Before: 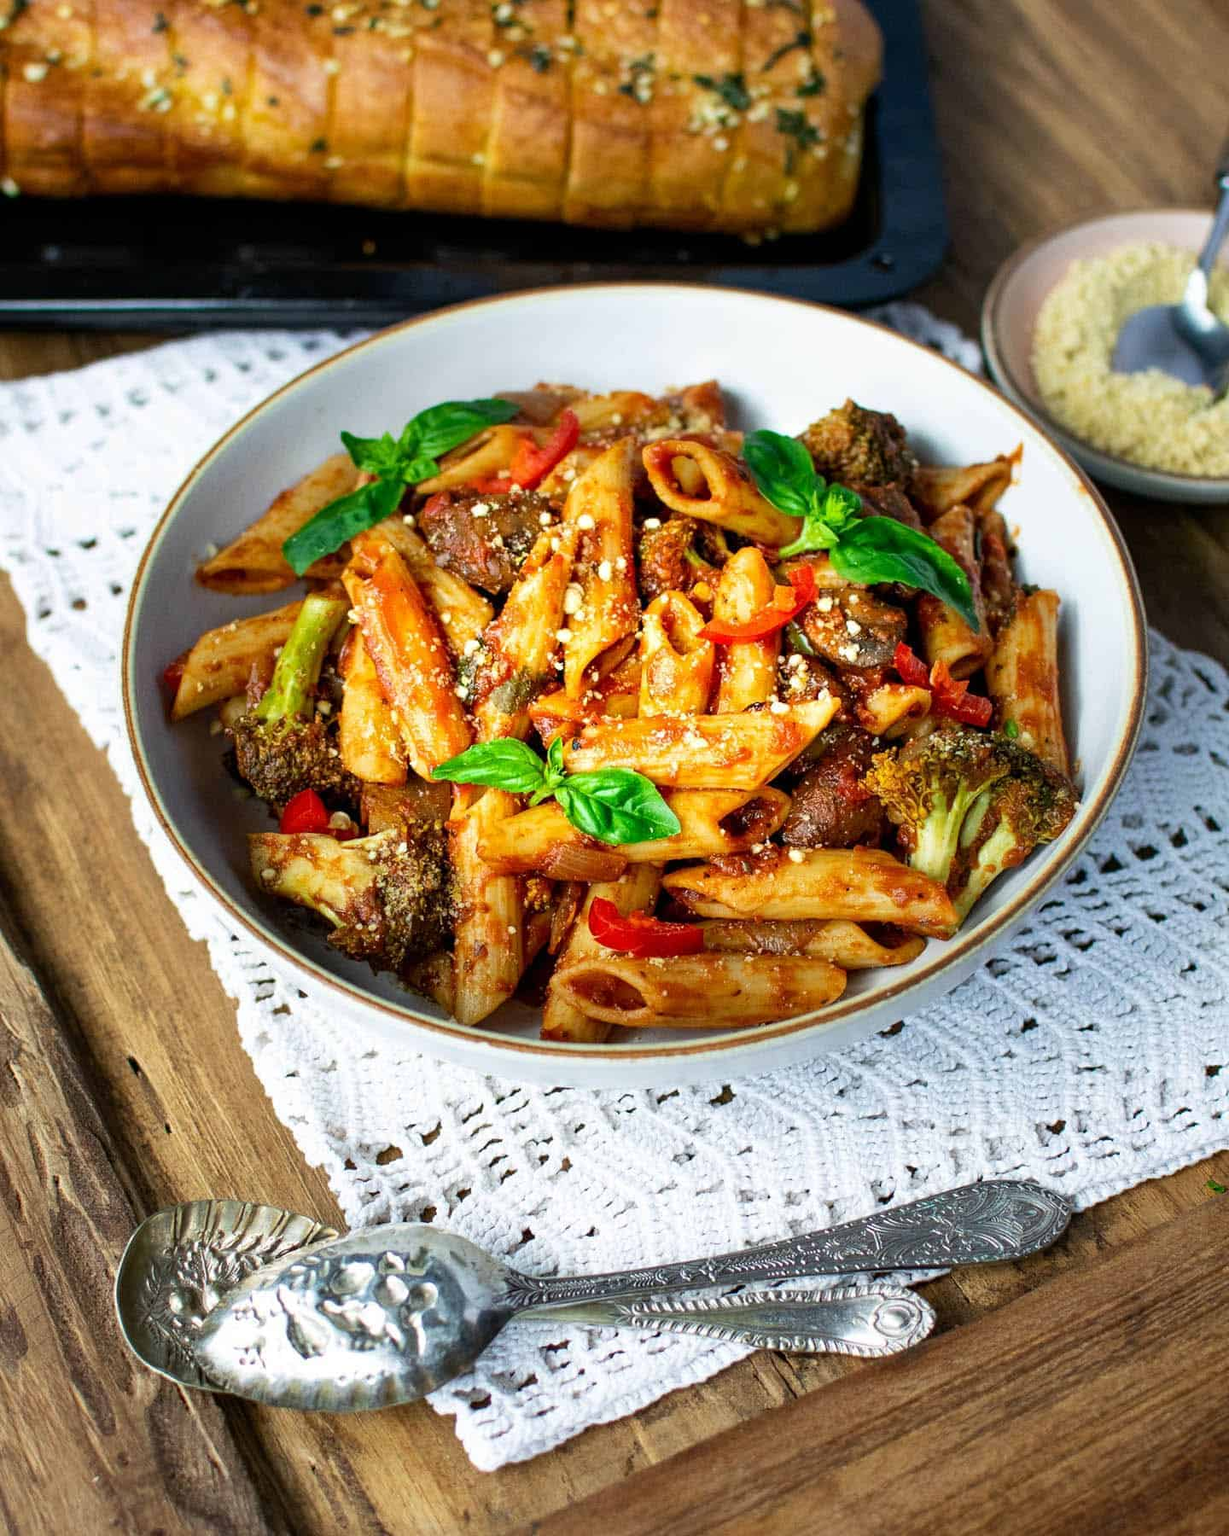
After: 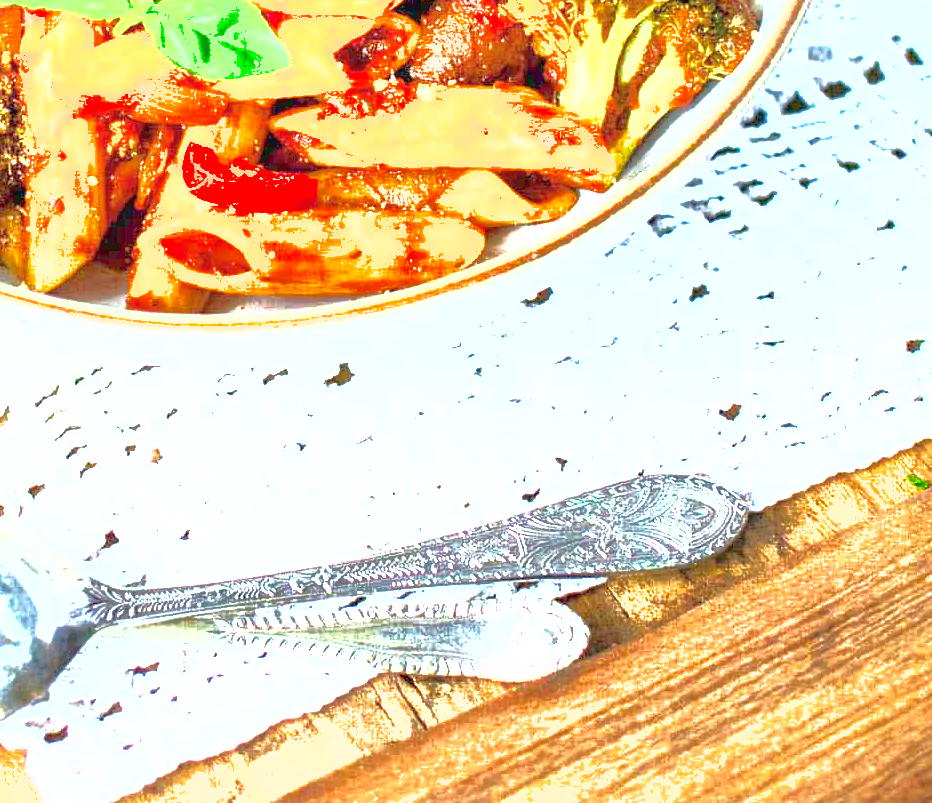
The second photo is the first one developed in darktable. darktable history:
exposure: black level correction 0, exposure 2.423 EV, compensate highlight preservation false
crop and rotate: left 35.219%, top 50.513%, bottom 4.826%
color balance rgb: perceptual saturation grading › global saturation 0.509%, contrast -9.514%
shadows and highlights: on, module defaults
tone equalizer: -8 EV -0.453 EV, -7 EV -0.424 EV, -6 EV -0.32 EV, -5 EV -0.242 EV, -3 EV 0.234 EV, -2 EV 0.358 EV, -1 EV 0.372 EV, +0 EV 0.401 EV
